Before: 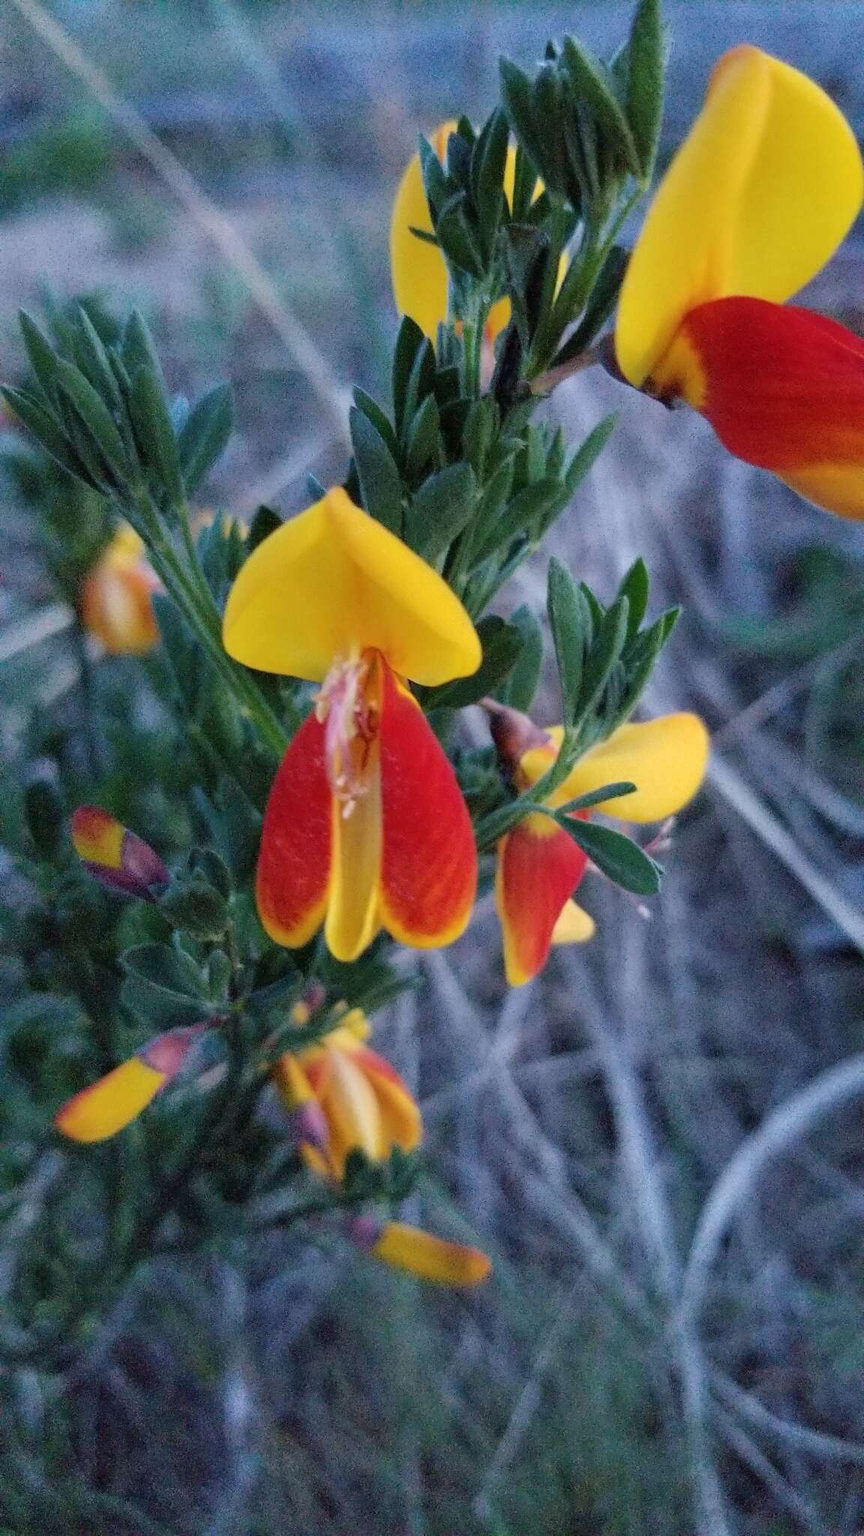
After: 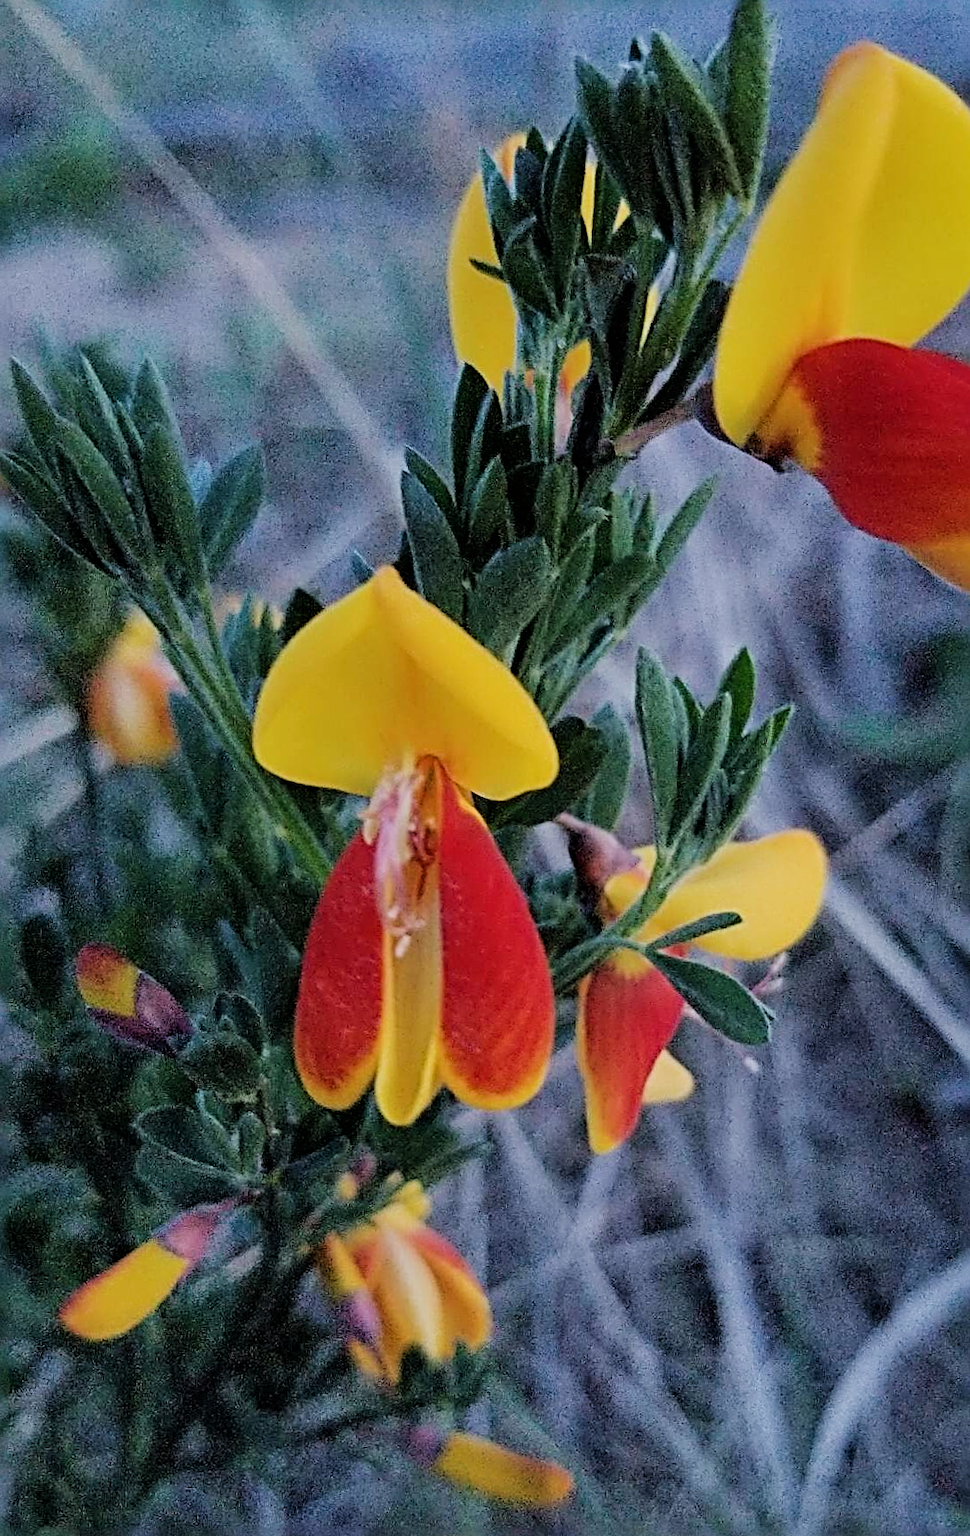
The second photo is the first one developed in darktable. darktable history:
sharpen: radius 3.649, amount 0.932
shadows and highlights: shadows 20.85, highlights -35.97, soften with gaussian
filmic rgb: black relative exposure -7.65 EV, white relative exposure 4.56 EV, hardness 3.61, contrast 1.112
crop and rotate: angle 0.326°, left 0.443%, right 3.356%, bottom 14.328%
